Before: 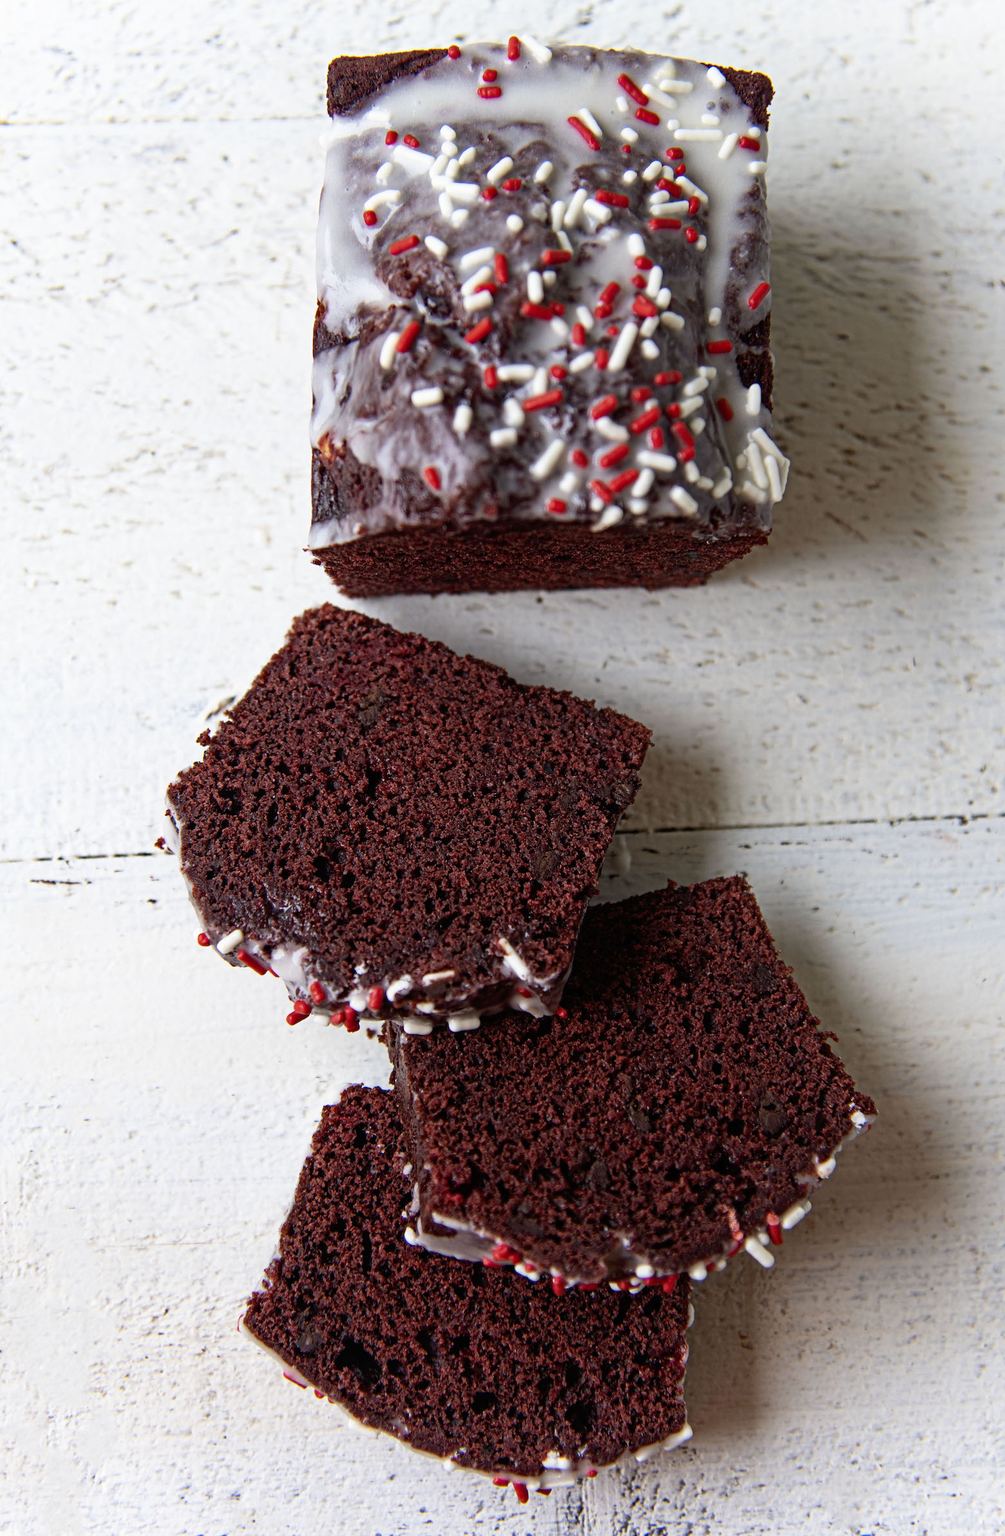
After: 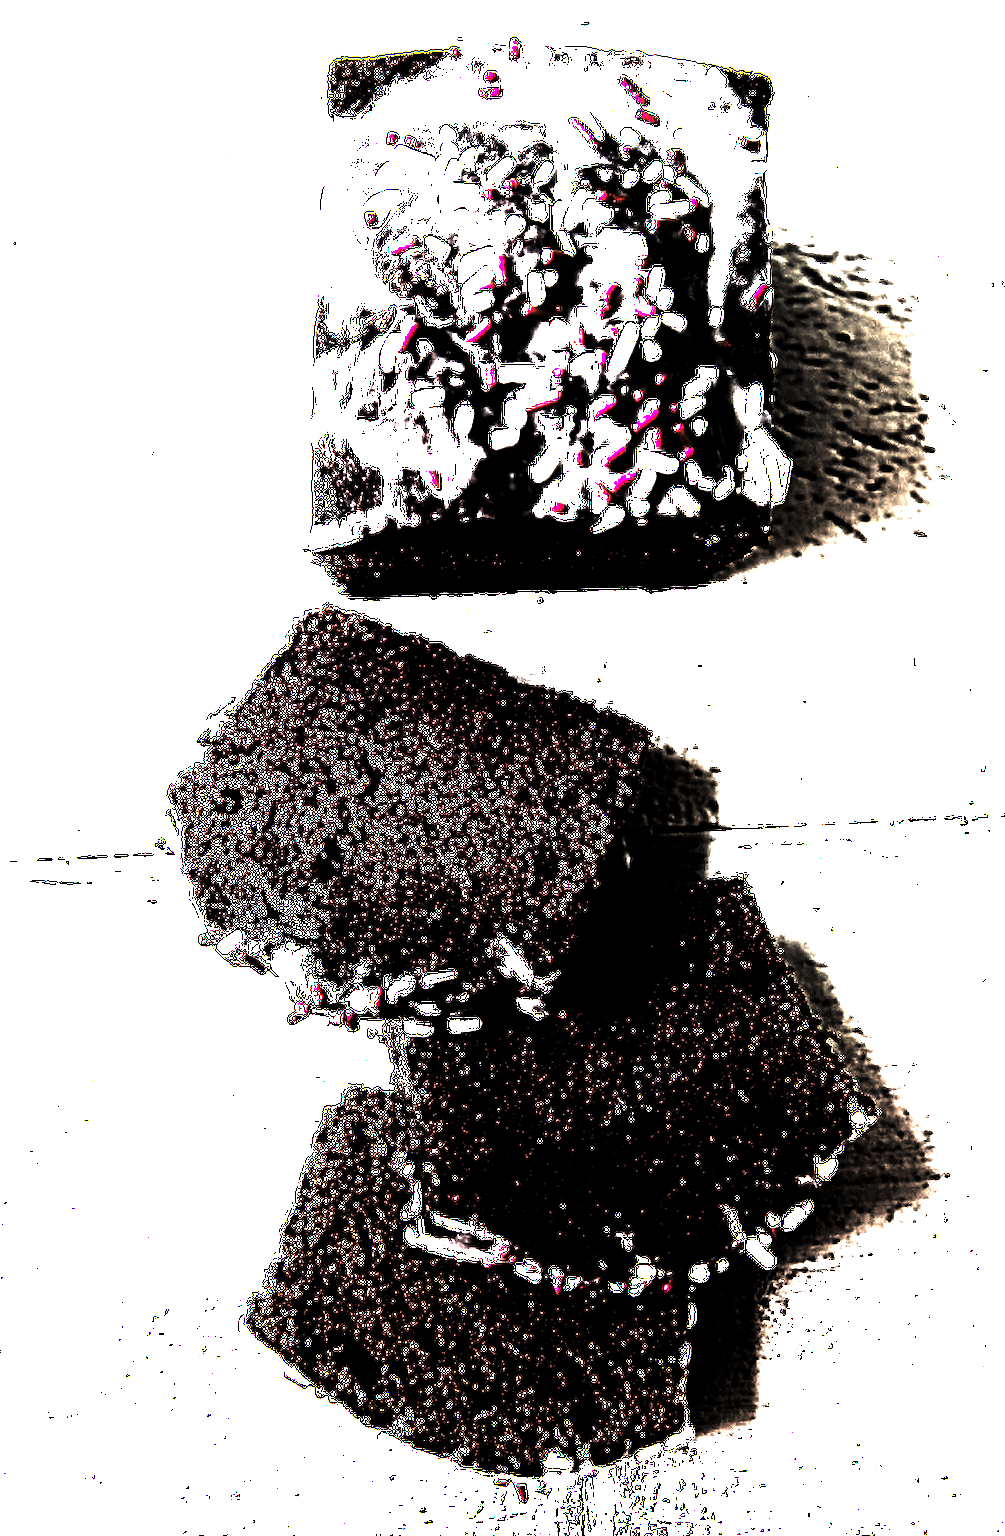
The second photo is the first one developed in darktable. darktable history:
exposure: compensate exposure bias true, compensate highlight preservation false
levels: levels [0.721, 0.937, 0.997]
